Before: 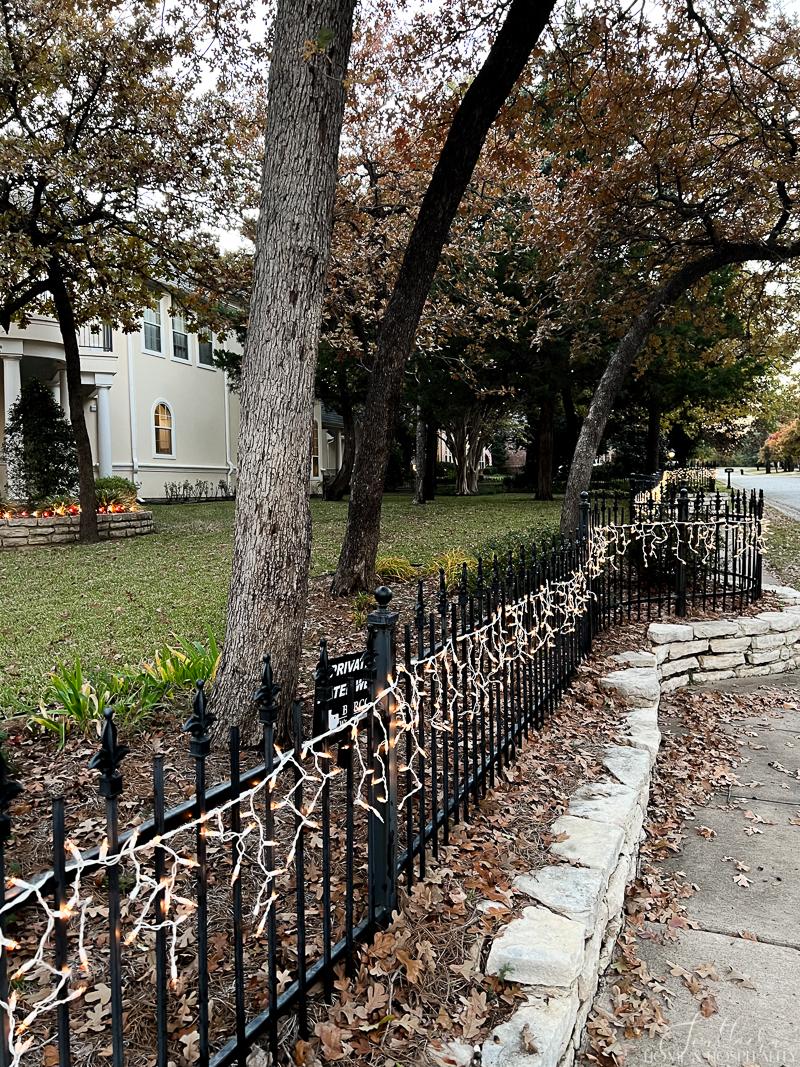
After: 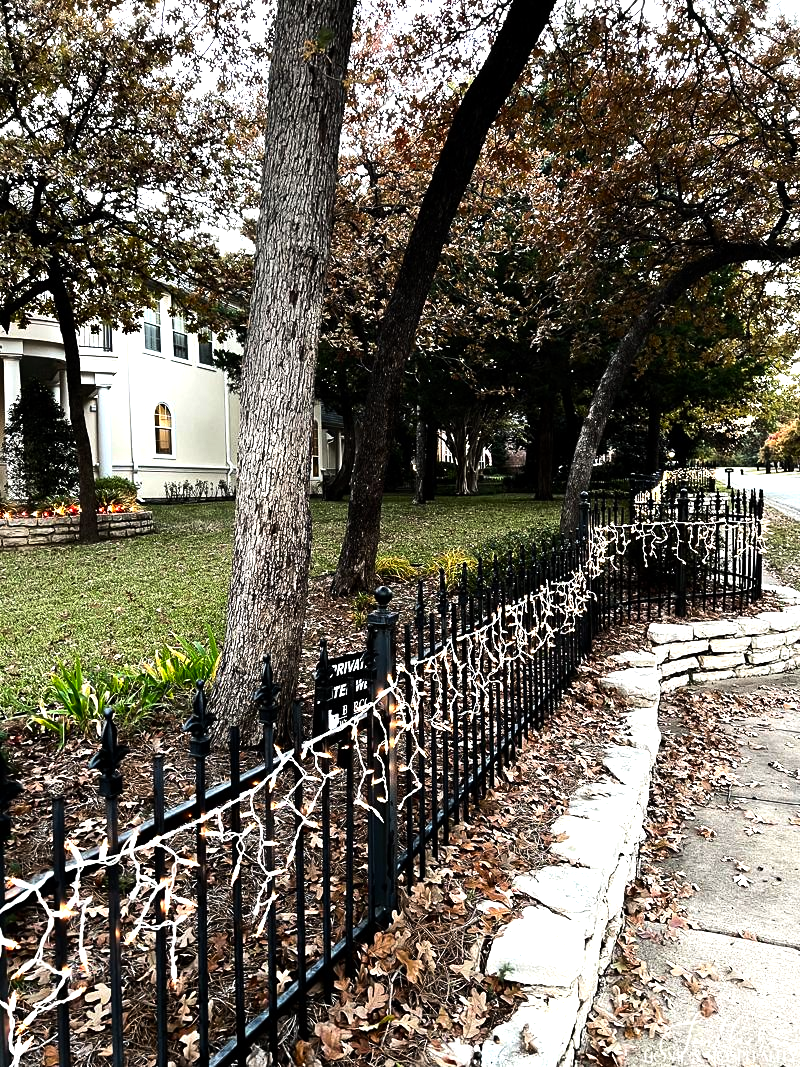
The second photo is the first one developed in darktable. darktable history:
contrast brightness saturation: contrast 0.045, saturation 0.165
tone equalizer: -8 EV -1.06 EV, -7 EV -0.975 EV, -6 EV -0.893 EV, -5 EV -0.567 EV, -3 EV 0.598 EV, -2 EV 0.895 EV, -1 EV 0.996 EV, +0 EV 1.07 EV, edges refinement/feathering 500, mask exposure compensation -1.57 EV, preserve details no
